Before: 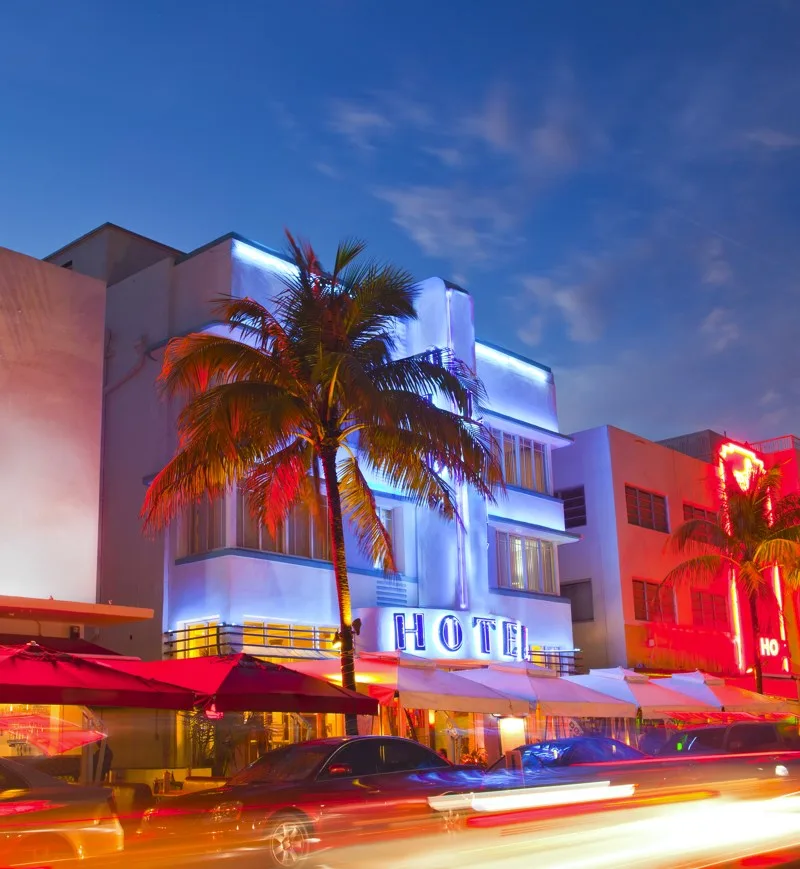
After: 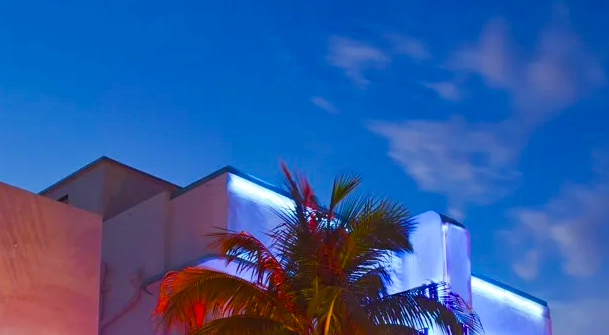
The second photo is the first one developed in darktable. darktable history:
color balance rgb: perceptual saturation grading › global saturation 35.062%, perceptual saturation grading › highlights -25.188%, perceptual saturation grading › shadows 25.467%
crop: left 0.55%, top 7.639%, right 23.274%, bottom 53.809%
